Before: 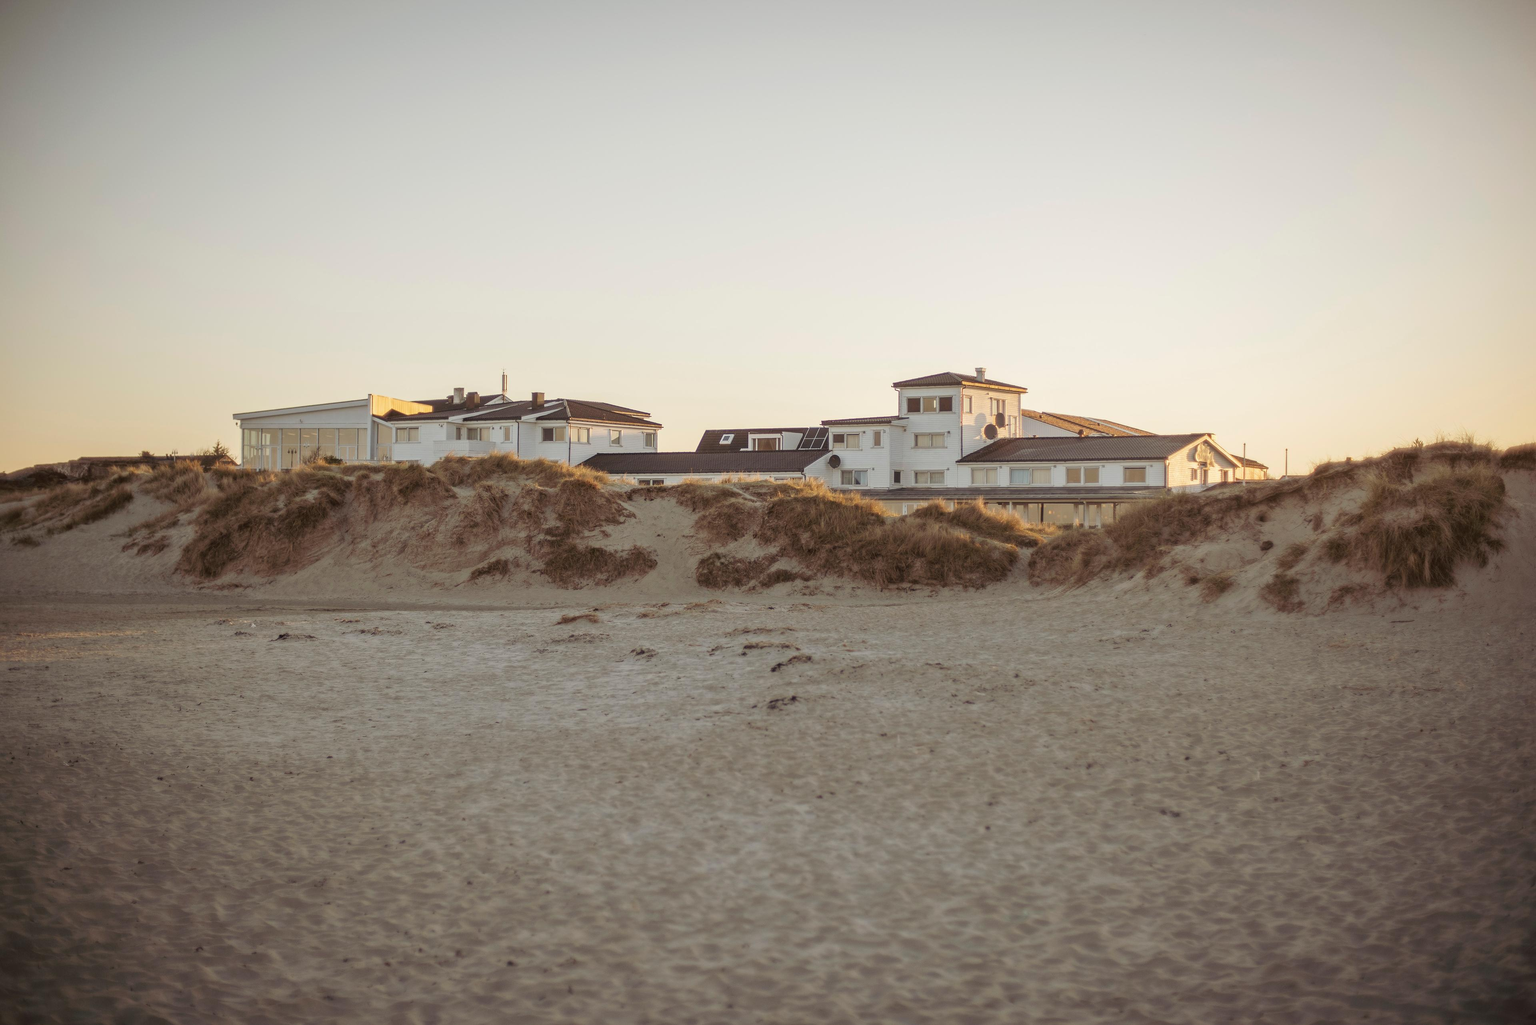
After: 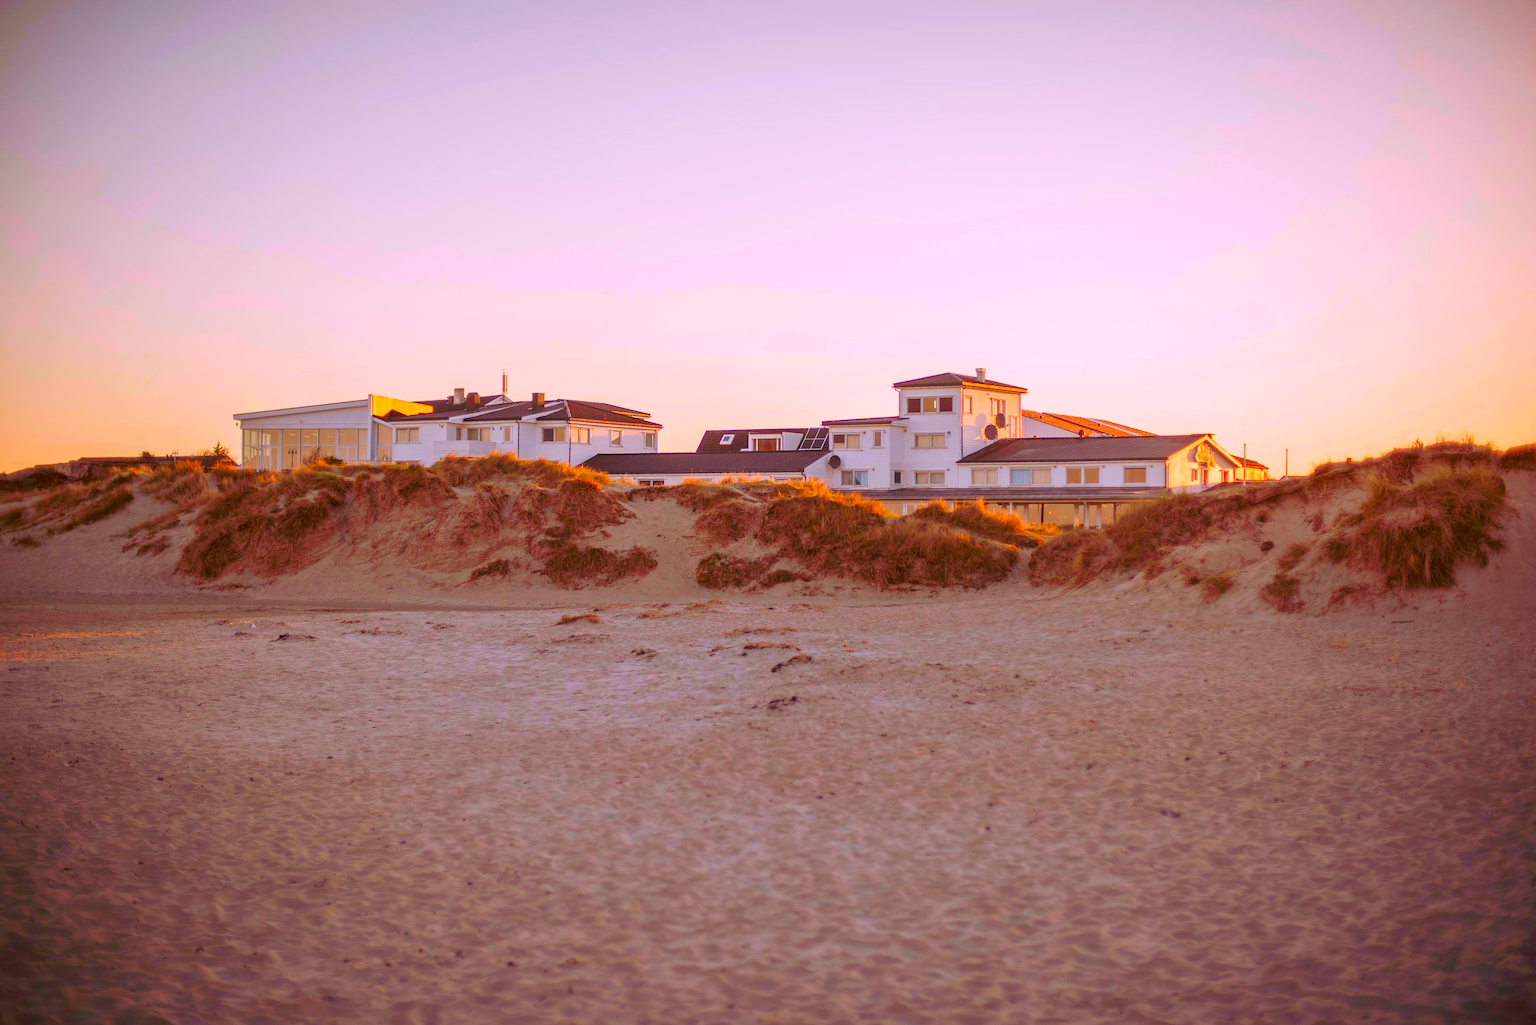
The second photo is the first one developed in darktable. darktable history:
color correction: highlights a* 1.59, highlights b* -1.7, saturation 2.48
white balance: red 1.05, blue 1.072
